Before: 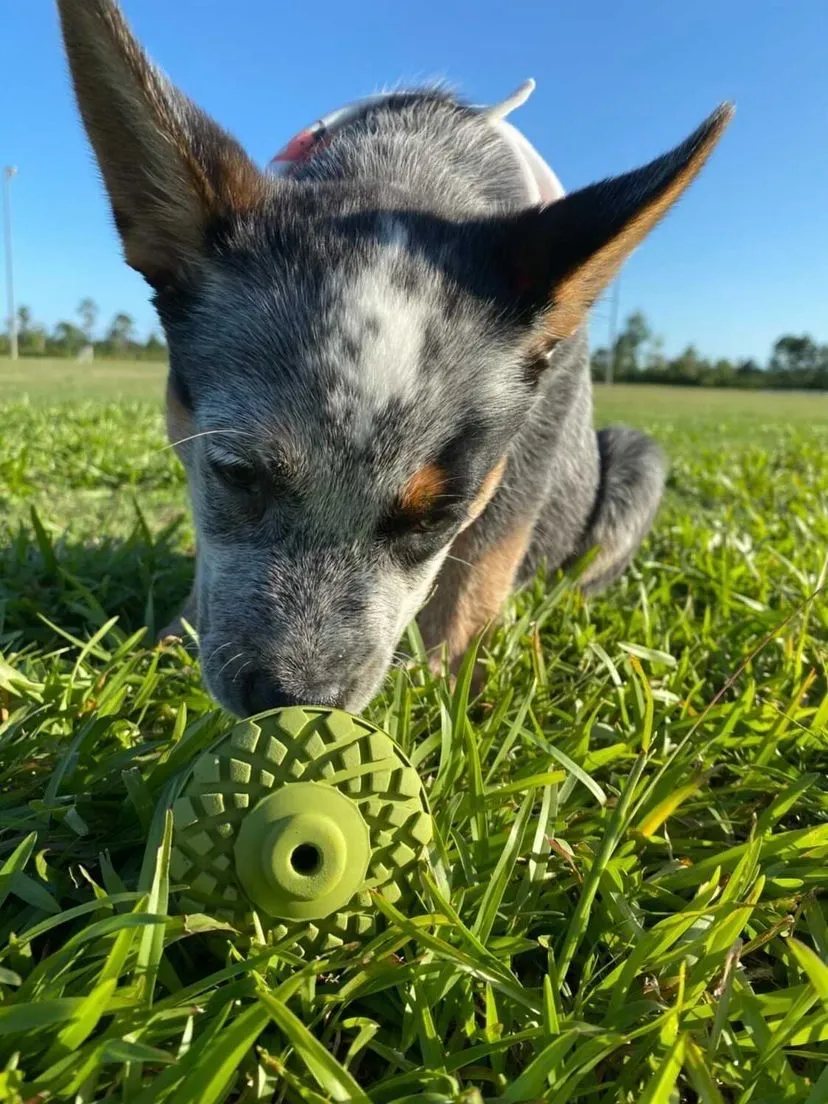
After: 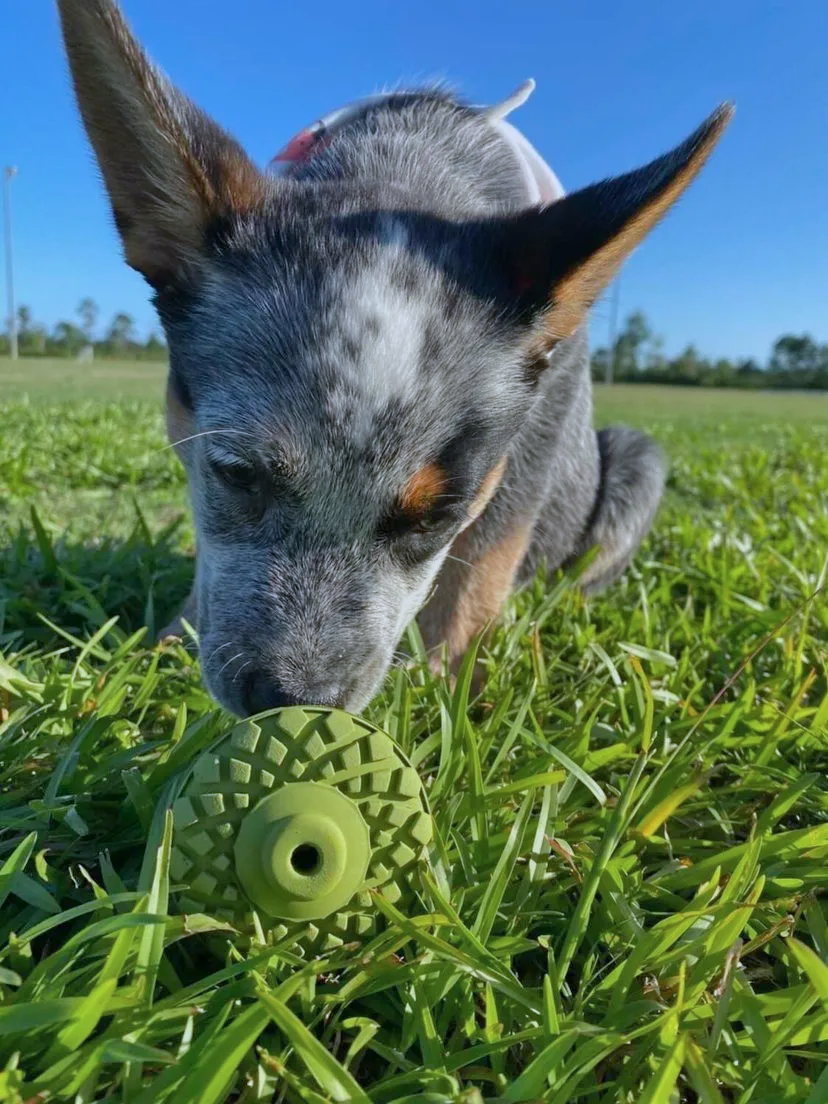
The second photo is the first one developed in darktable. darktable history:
tone equalizer: -8 EV 0.25 EV, -7 EV 0.417 EV, -6 EV 0.417 EV, -5 EV 0.25 EV, -3 EV -0.25 EV, -2 EV -0.417 EV, -1 EV -0.417 EV, +0 EV -0.25 EV, edges refinement/feathering 500, mask exposure compensation -1.57 EV, preserve details guided filter
color zones: curves: ch1 [(0, 0.523) (0.143, 0.545) (0.286, 0.52) (0.429, 0.506) (0.571, 0.503) (0.714, 0.503) (0.857, 0.508) (1, 0.523)]
color calibration: illuminant as shot in camera, x 0.37, y 0.382, temperature 4313.32 K
shadows and highlights: low approximation 0.01, soften with gaussian
